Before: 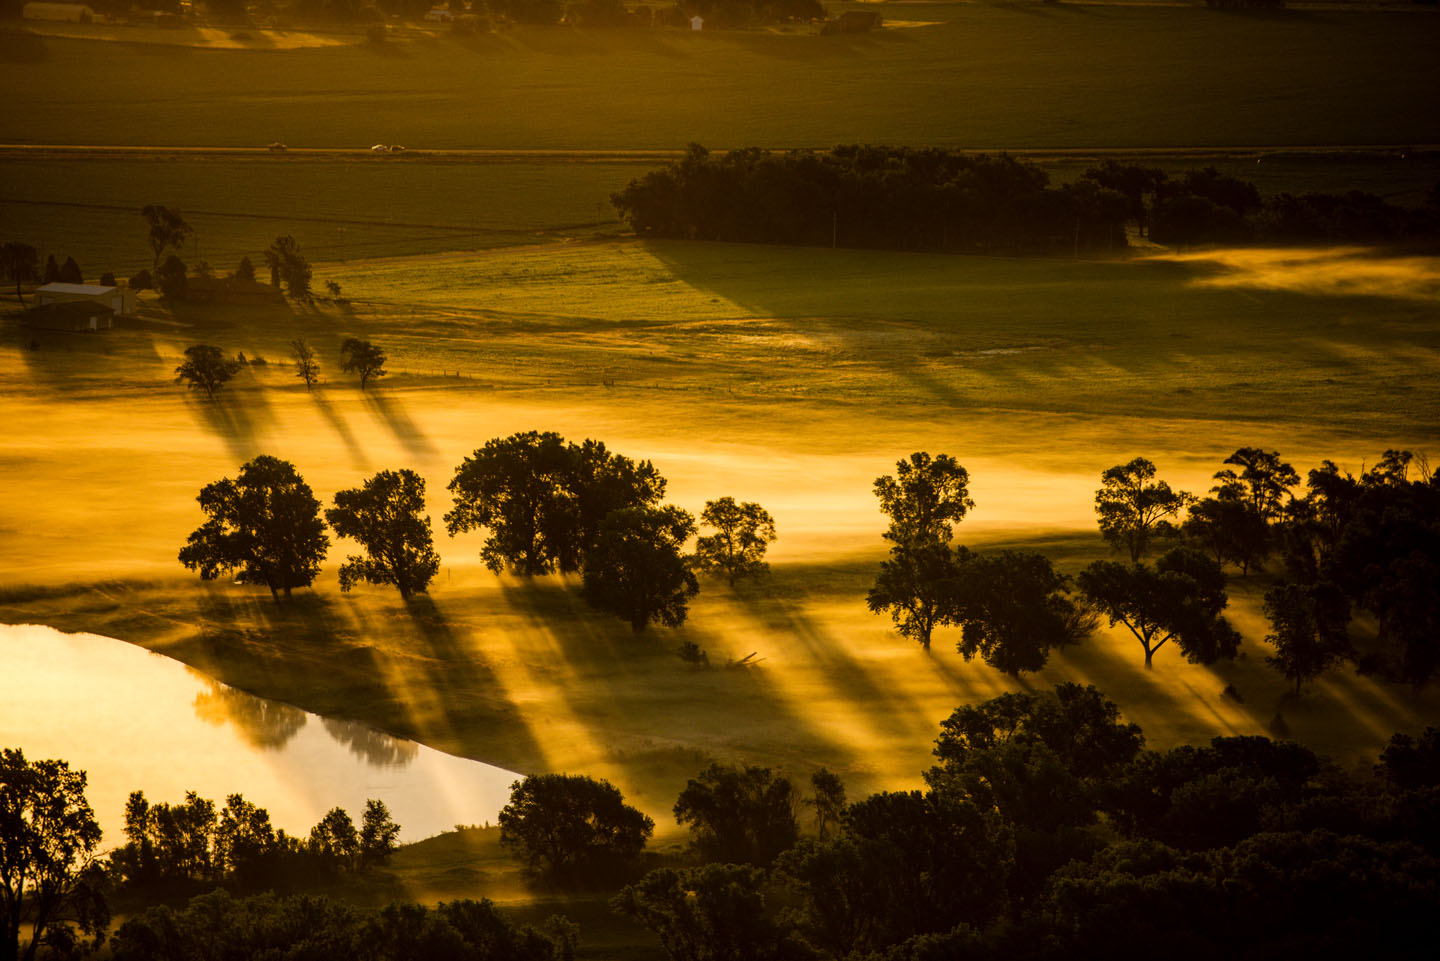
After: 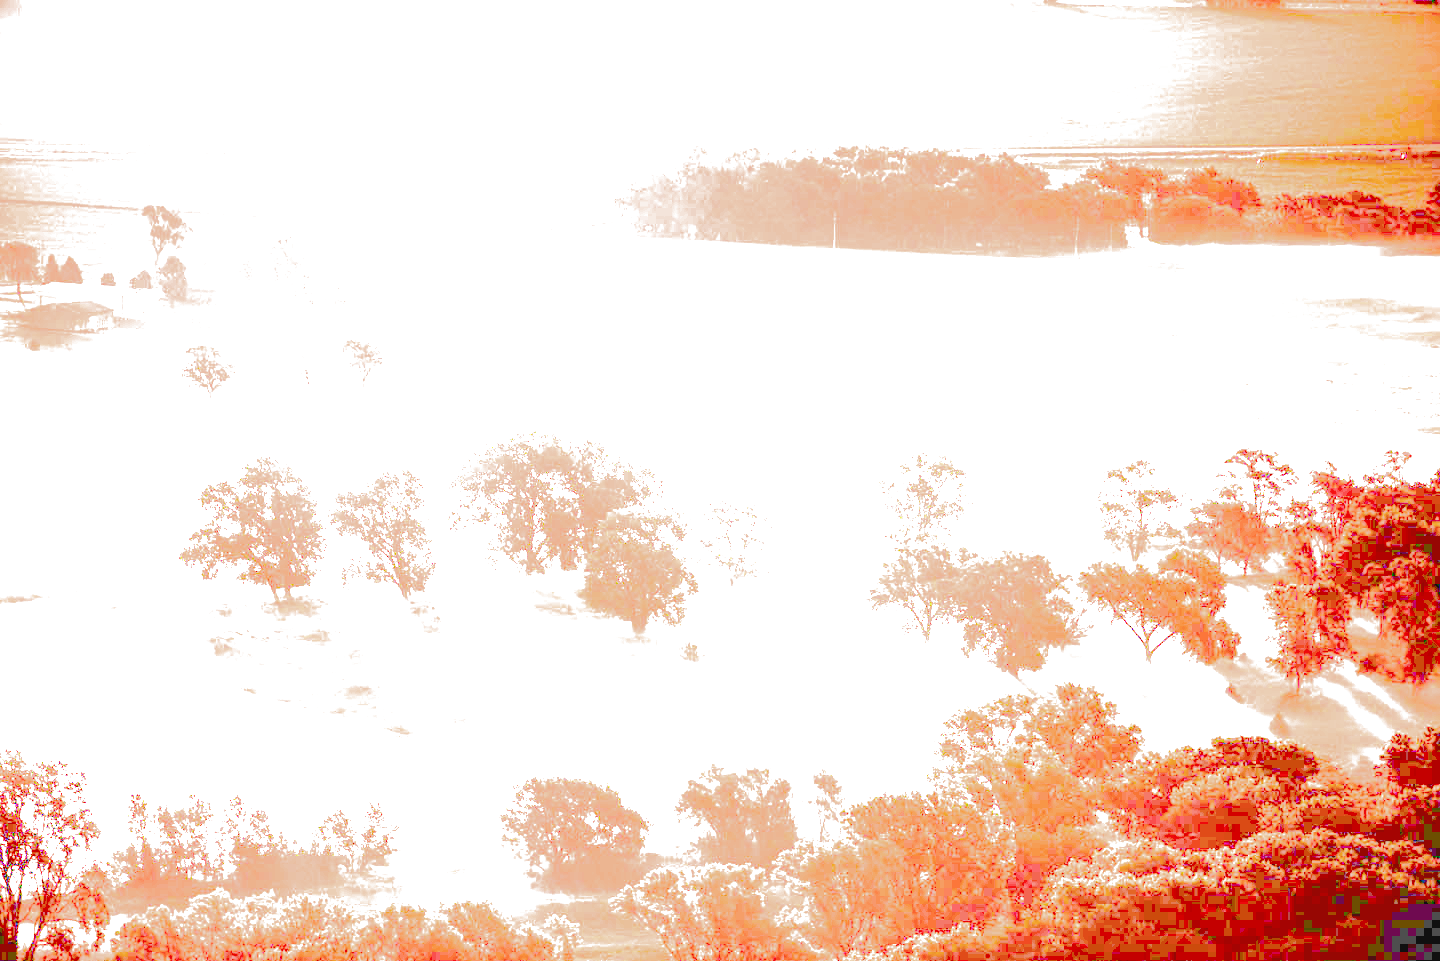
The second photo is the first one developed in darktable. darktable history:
exposure: exposure 7.989 EV, compensate highlight preservation false
tone curve: curves: ch0 [(0, 0) (0.003, 0.08) (0.011, 0.088) (0.025, 0.104) (0.044, 0.122) (0.069, 0.141) (0.1, 0.161) (0.136, 0.181) (0.177, 0.209) (0.224, 0.246) (0.277, 0.293) (0.335, 0.343) (0.399, 0.399) (0.468, 0.464) (0.543, 0.54) (0.623, 0.616) (0.709, 0.694) (0.801, 0.757) (0.898, 0.821) (1, 1)], color space Lab, independent channels, preserve colors none
filmic rgb: black relative exposure -7.65 EV, white relative exposure 4.56 EV, threshold 3.04 EV, hardness 3.61, enable highlight reconstruction true
